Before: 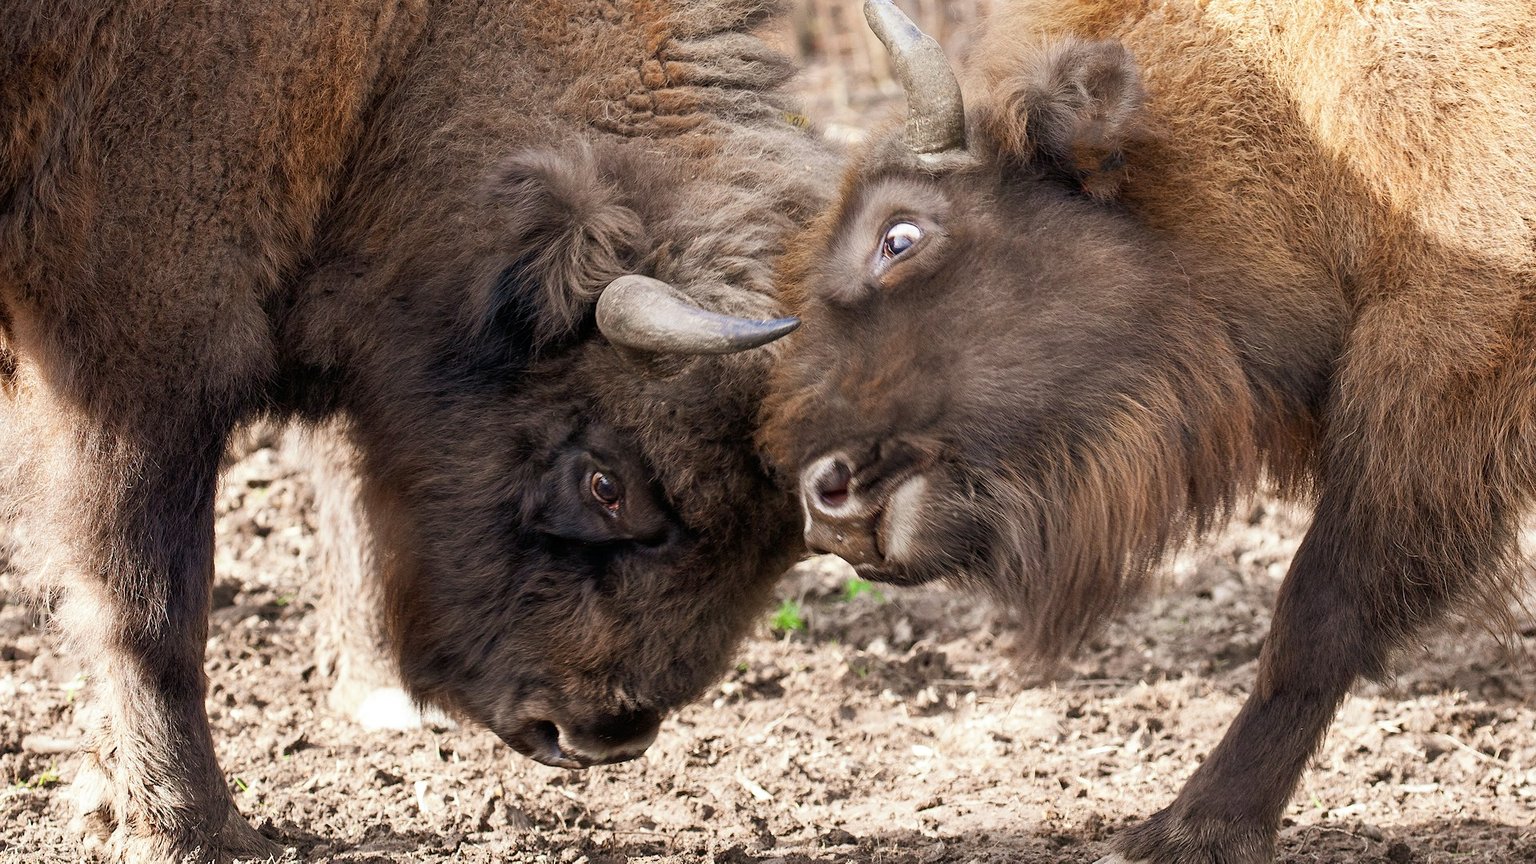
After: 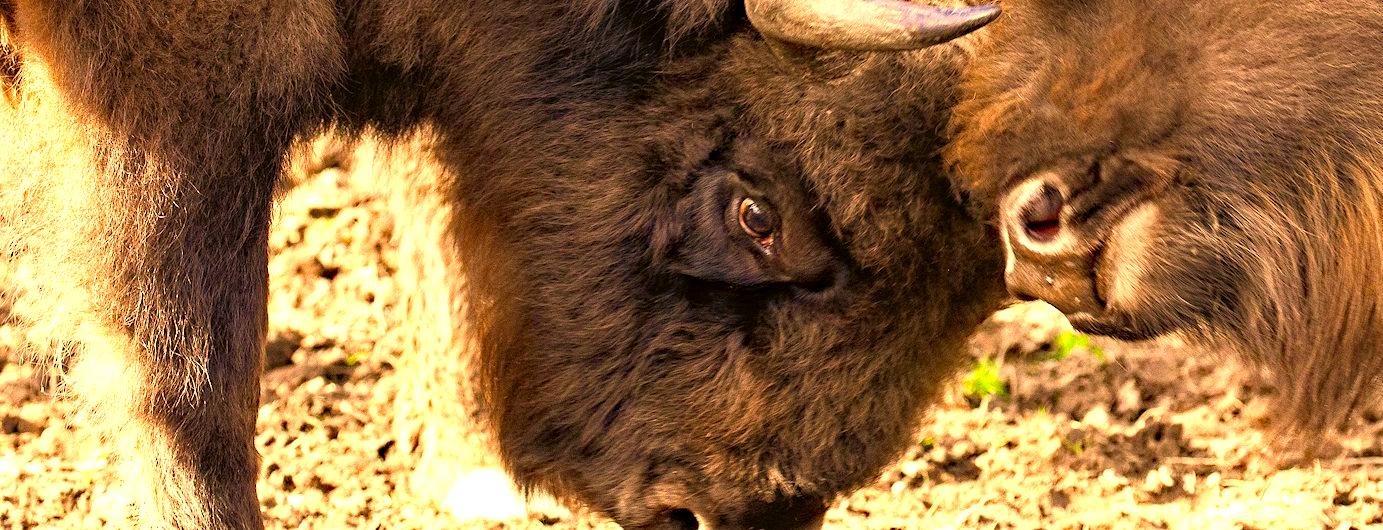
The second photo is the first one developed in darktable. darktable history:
crop: top 36.305%, right 27.945%, bottom 14.583%
haze removal: strength 0.519, distance 0.92, compatibility mode true, adaptive false
color correction: highlights a* 18.29, highlights b* 35.58, shadows a* 1.06, shadows b* 6.25, saturation 1.01
exposure: black level correction 0, exposure 1.095 EV, compensate highlight preservation false
